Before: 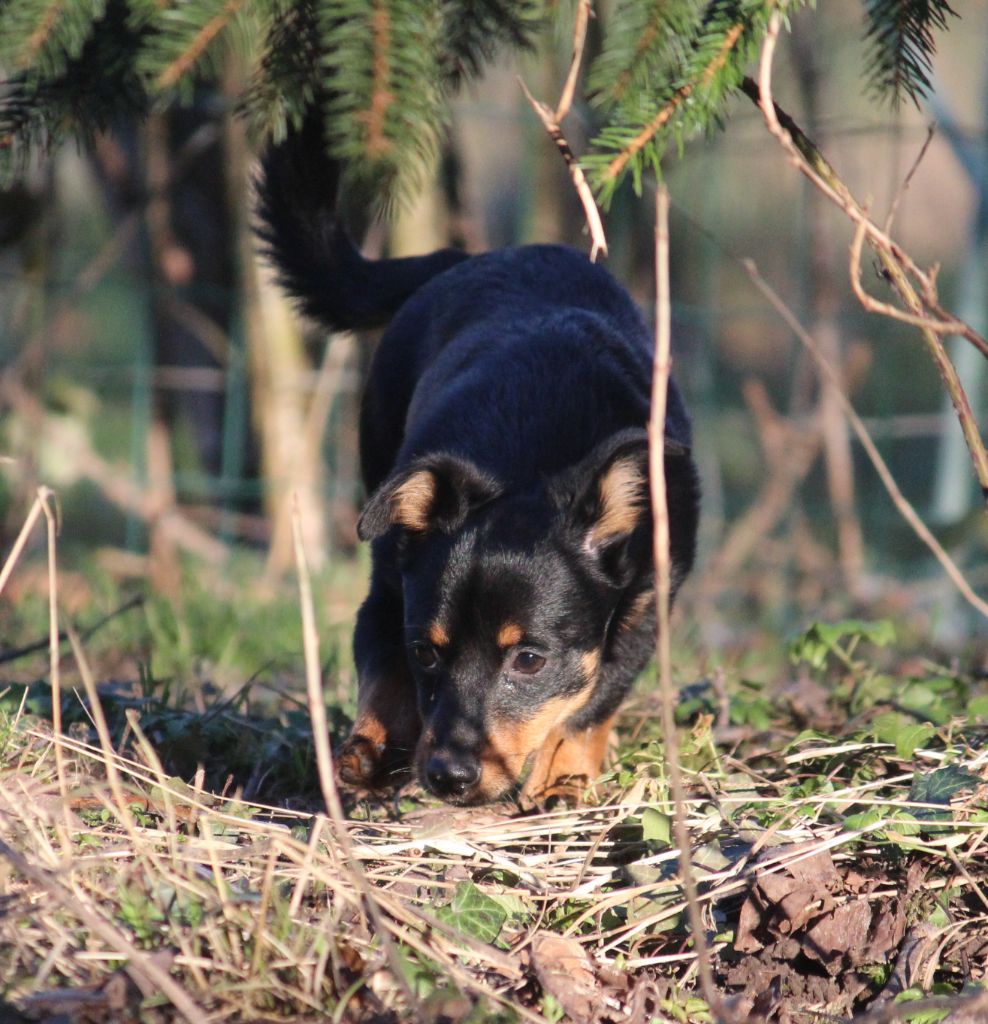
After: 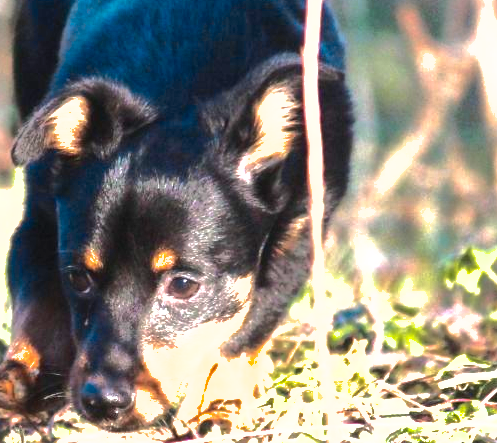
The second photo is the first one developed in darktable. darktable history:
color zones: curves: ch0 [(0.254, 0.492) (0.724, 0.62)]; ch1 [(0.25, 0.528) (0.719, 0.796)]; ch2 [(0, 0.472) (0.25, 0.5) (0.73, 0.184)]
shadows and highlights: shadows 40, highlights -60
exposure: exposure 1.2 EV, compensate highlight preservation false
tone equalizer: -8 EV -0.75 EV, -7 EV -0.7 EV, -6 EV -0.6 EV, -5 EV -0.4 EV, -3 EV 0.4 EV, -2 EV 0.6 EV, -1 EV 0.7 EV, +0 EV 0.75 EV, edges refinement/feathering 500, mask exposure compensation -1.57 EV, preserve details no
crop: left 35.03%, top 36.625%, right 14.663%, bottom 20.057%
